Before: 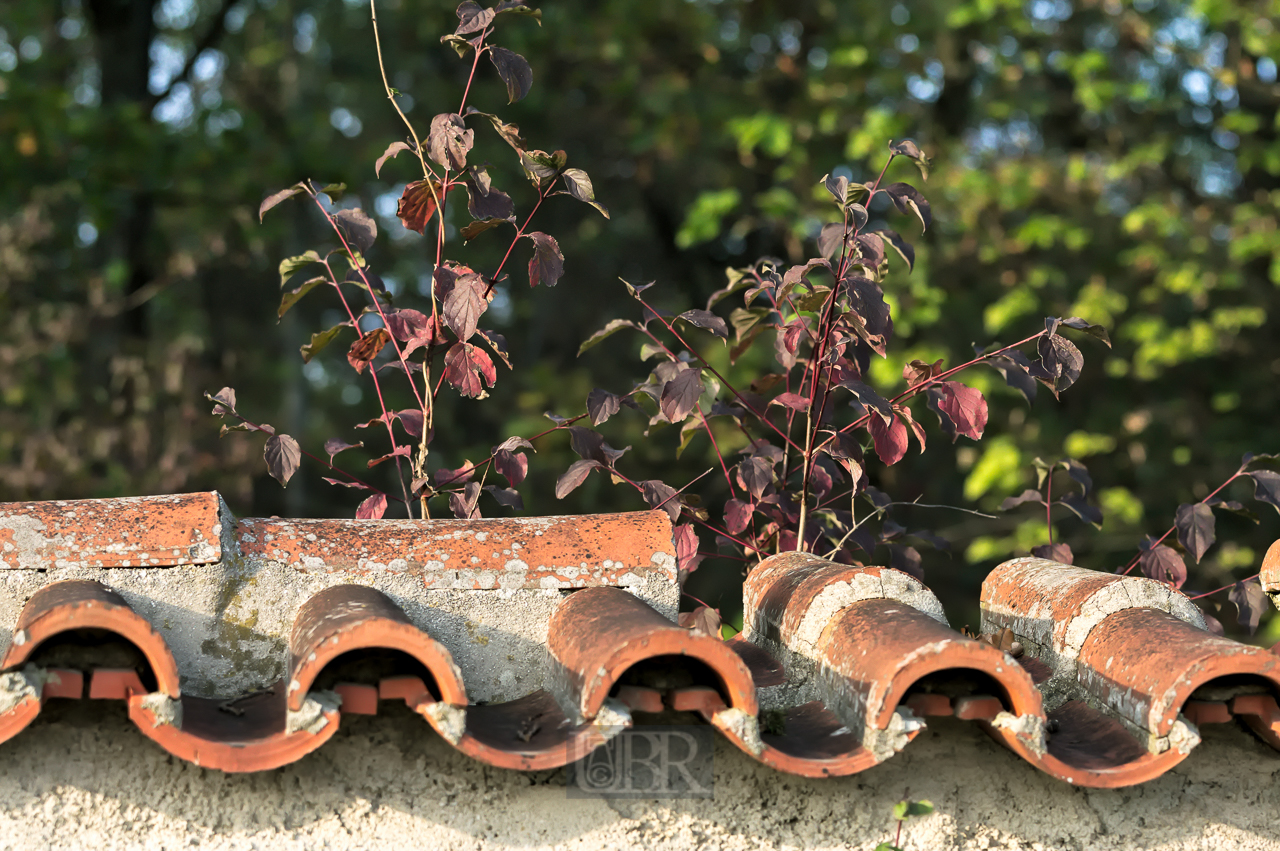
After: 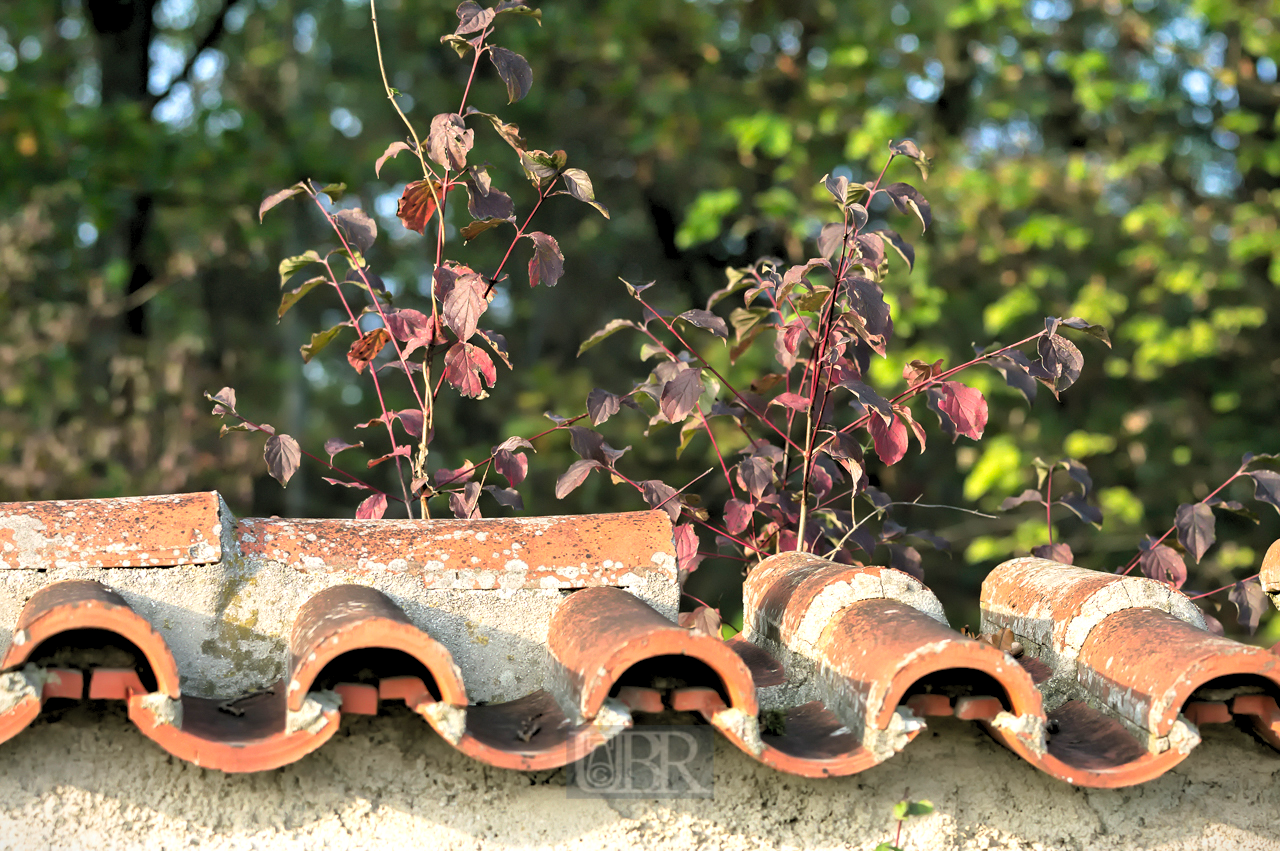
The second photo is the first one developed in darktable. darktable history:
levels: black 3.83%, white 90.64%, levels [0.044, 0.416, 0.908]
vignetting: fall-off start 97.23%, saturation -0.024, center (-0.033, -0.042), width/height ratio 1.179, unbound false
